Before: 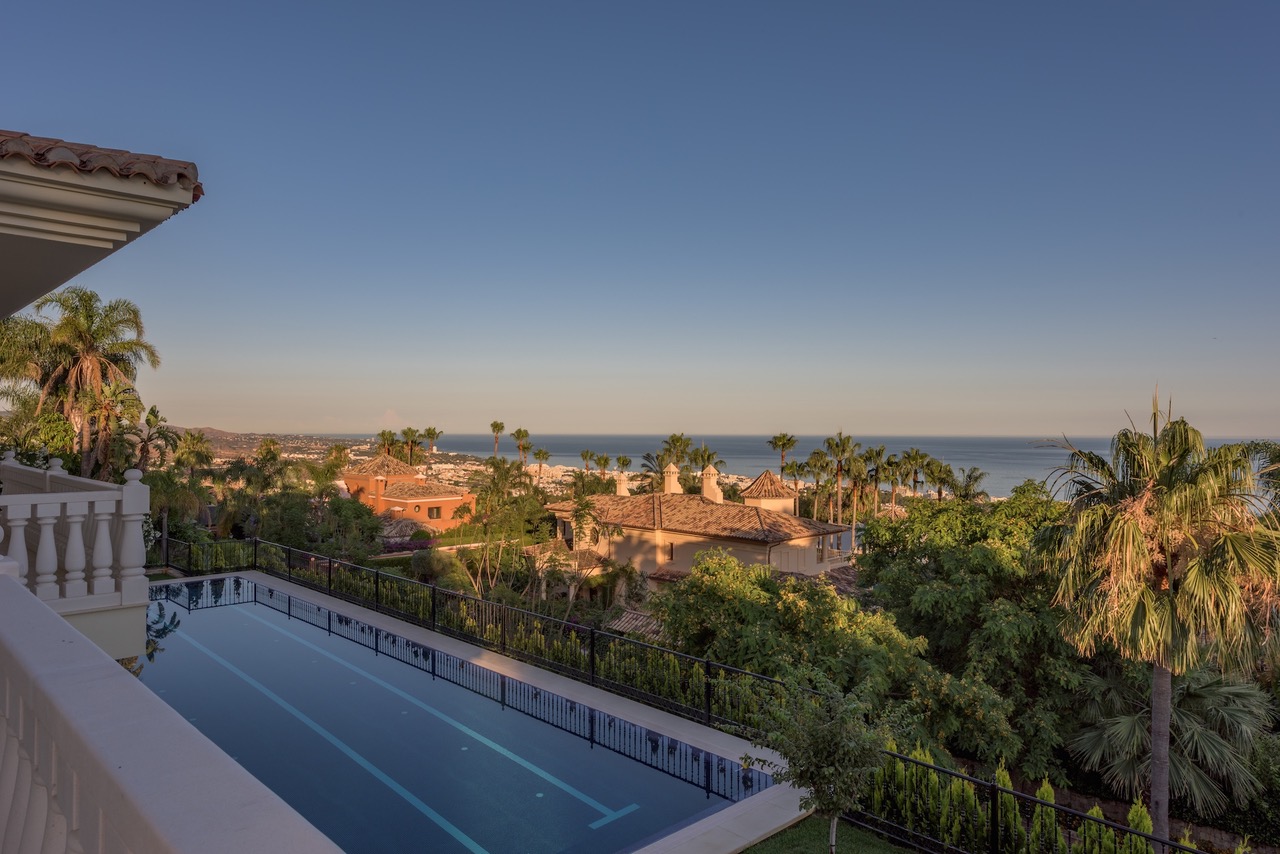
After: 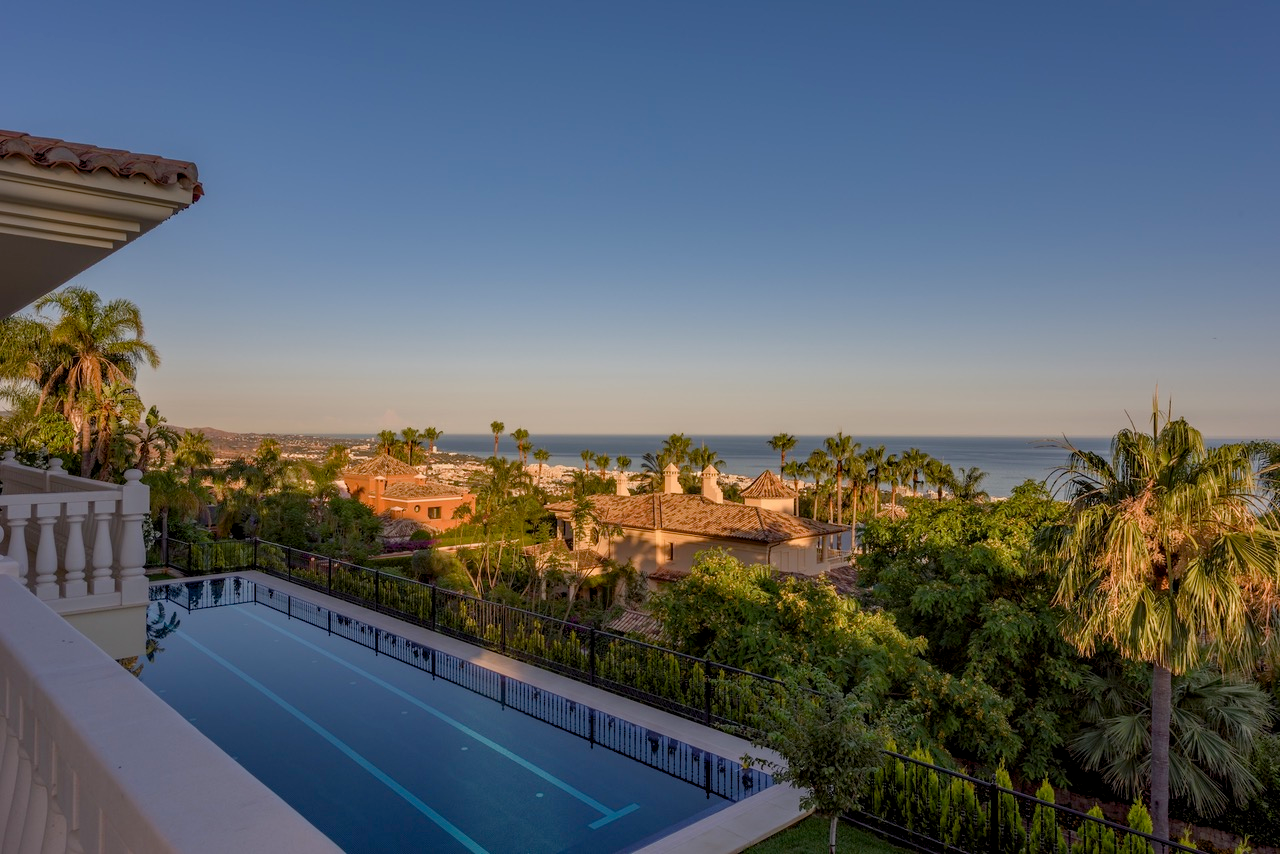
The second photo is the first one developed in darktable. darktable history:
color balance rgb: perceptual saturation grading › global saturation 20%, perceptual saturation grading › highlights -25%, perceptual saturation grading › shadows 25%
color correction: highlights a* 0.003, highlights b* -0.283
exposure: black level correction 0.005, exposure 0.014 EV, compensate highlight preservation false
